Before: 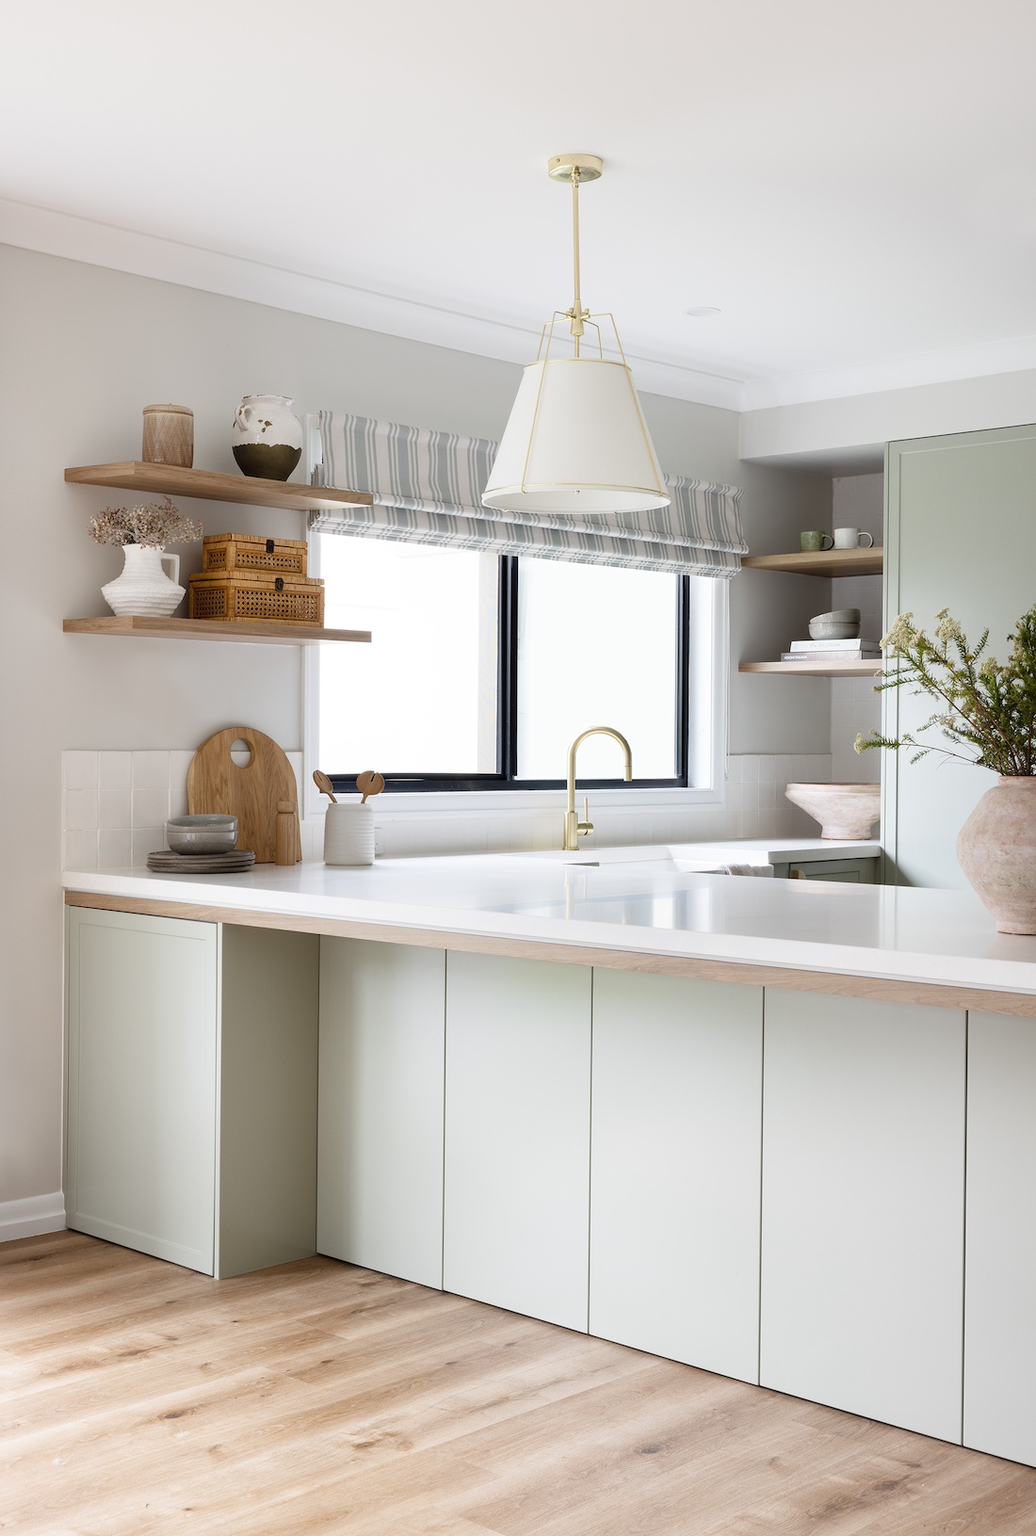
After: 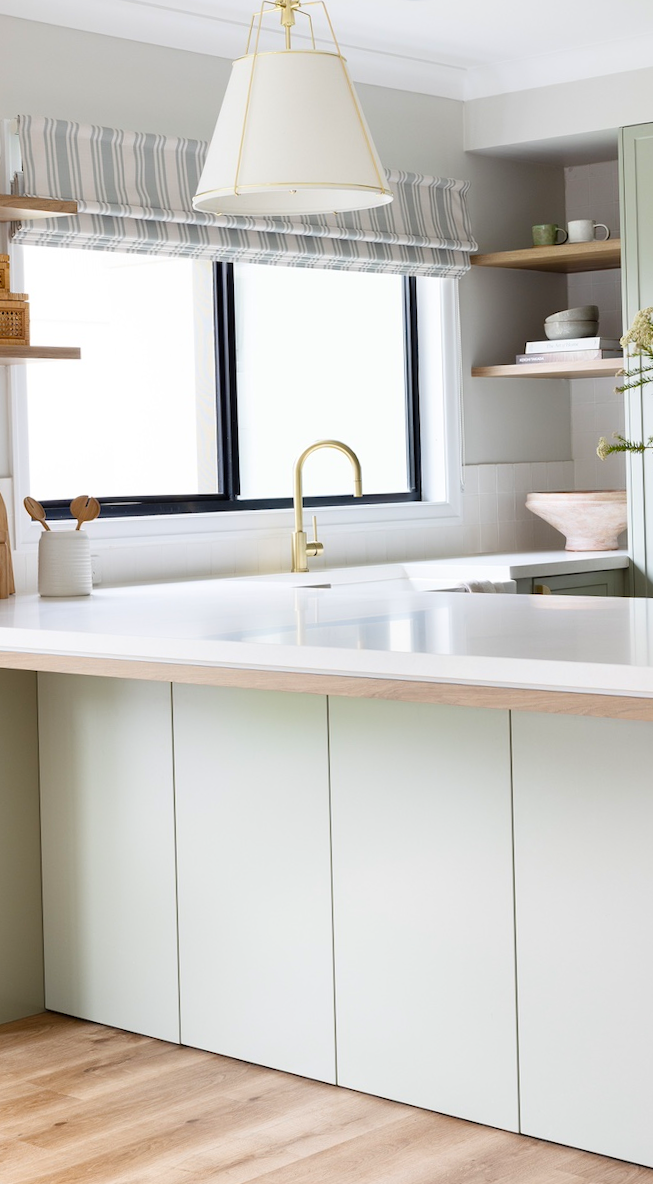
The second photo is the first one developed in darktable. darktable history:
contrast brightness saturation: contrast 0.09, saturation 0.28
crop and rotate: left 28.256%, top 17.734%, right 12.656%, bottom 3.573%
rotate and perspective: rotation -2°, crop left 0.022, crop right 0.978, crop top 0.049, crop bottom 0.951
